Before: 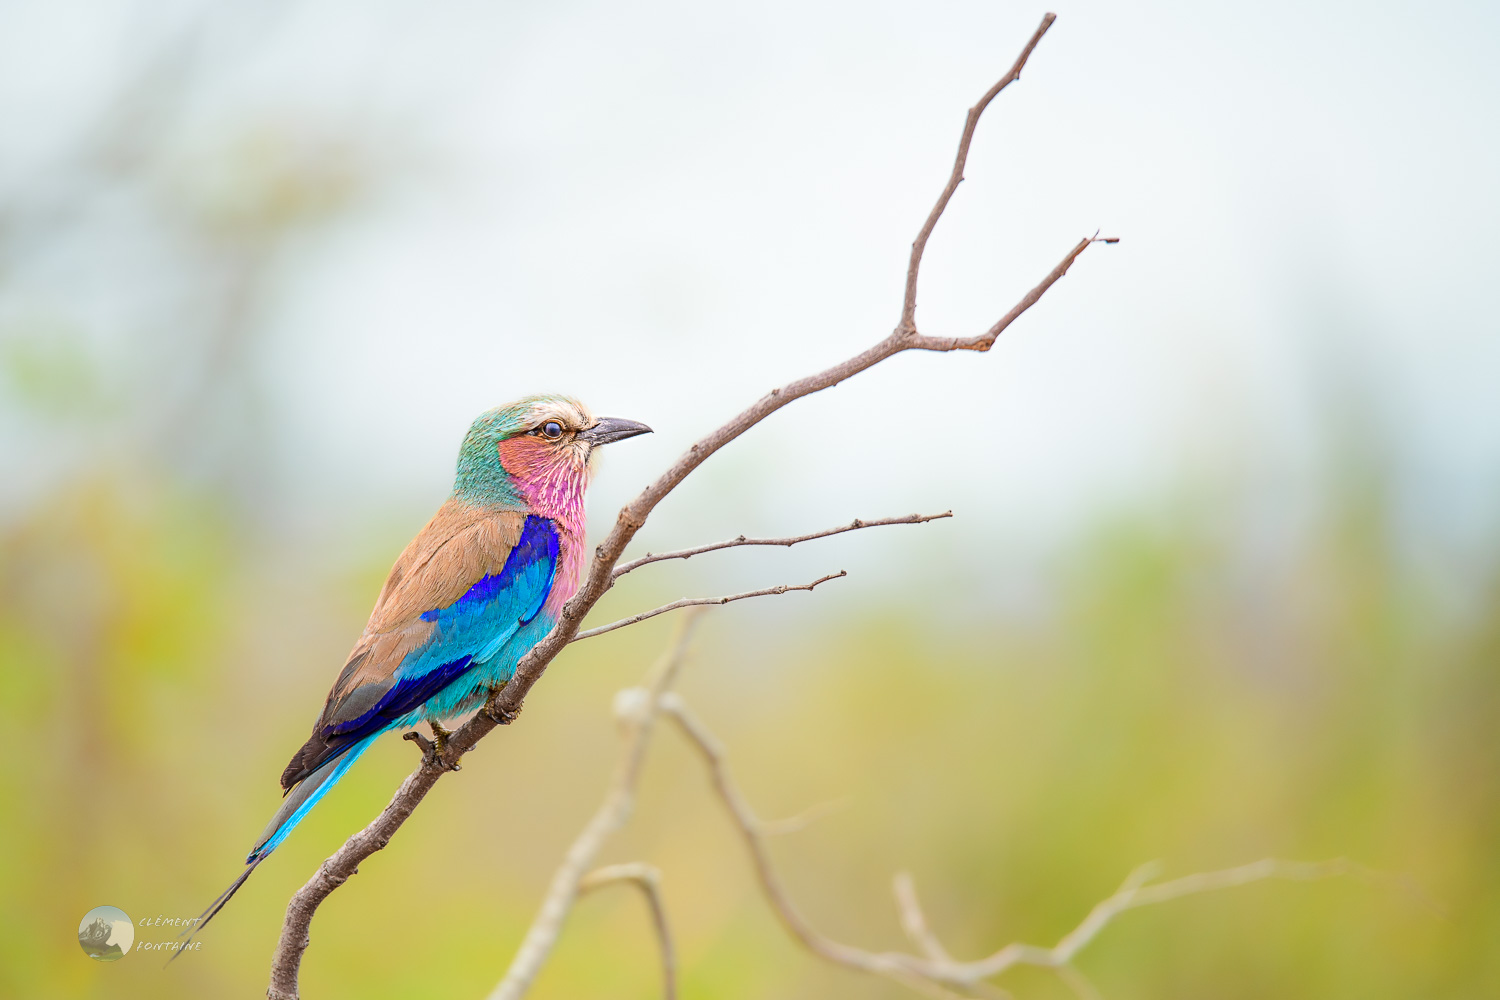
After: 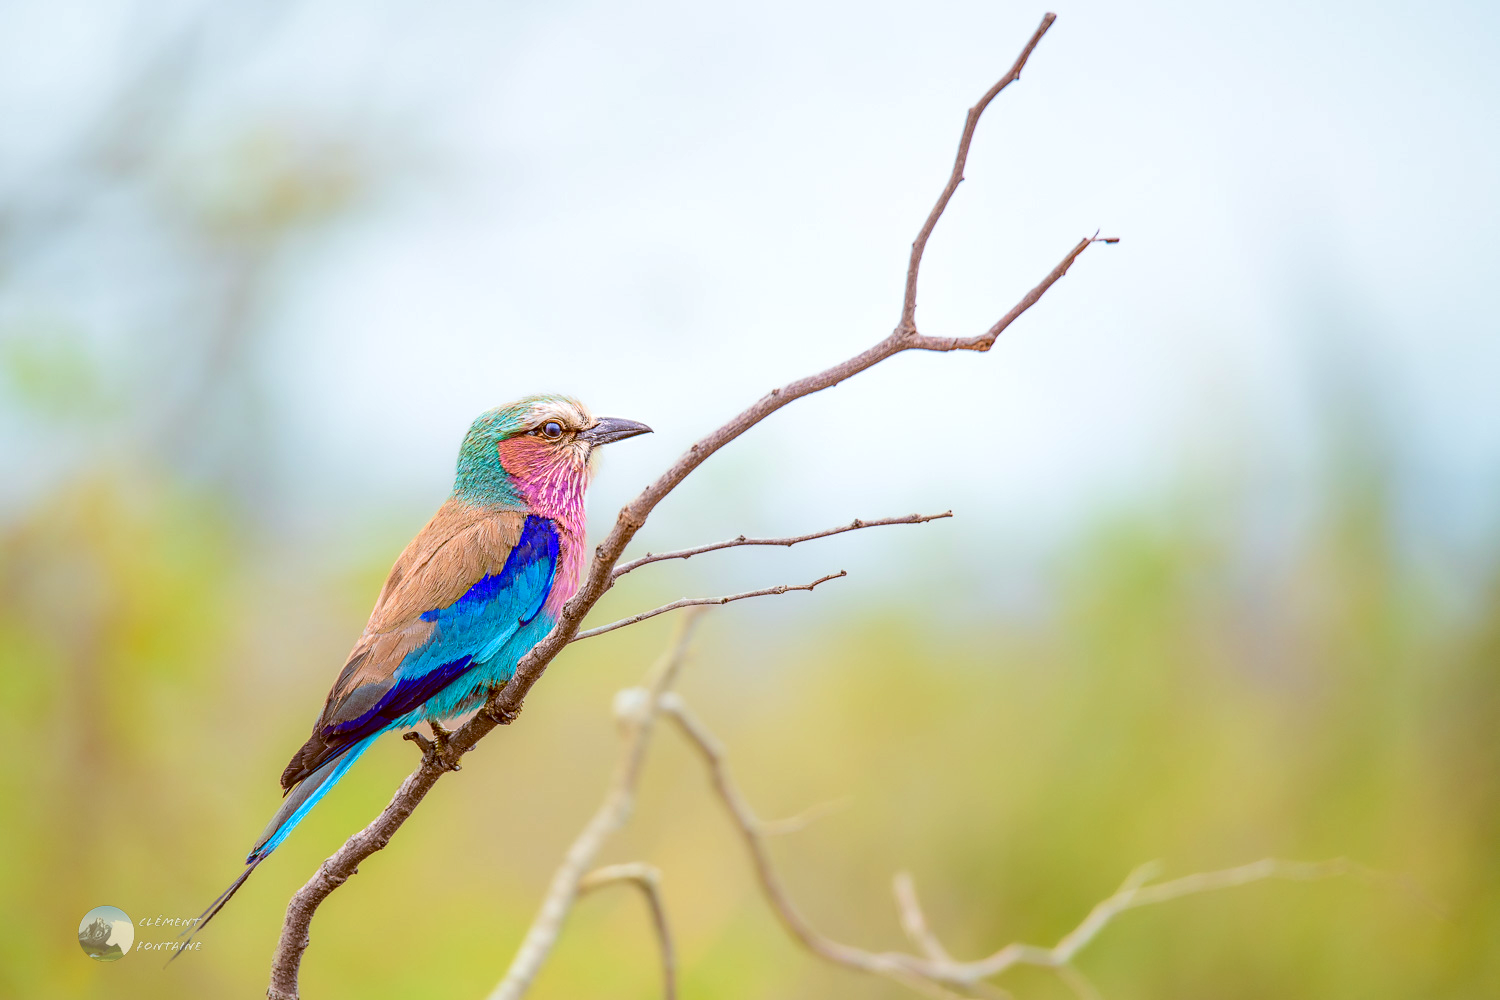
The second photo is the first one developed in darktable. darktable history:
local contrast: on, module defaults
velvia: on, module defaults
color balance: lift [1, 1.015, 1.004, 0.985], gamma [1, 0.958, 0.971, 1.042], gain [1, 0.956, 0.977, 1.044]
